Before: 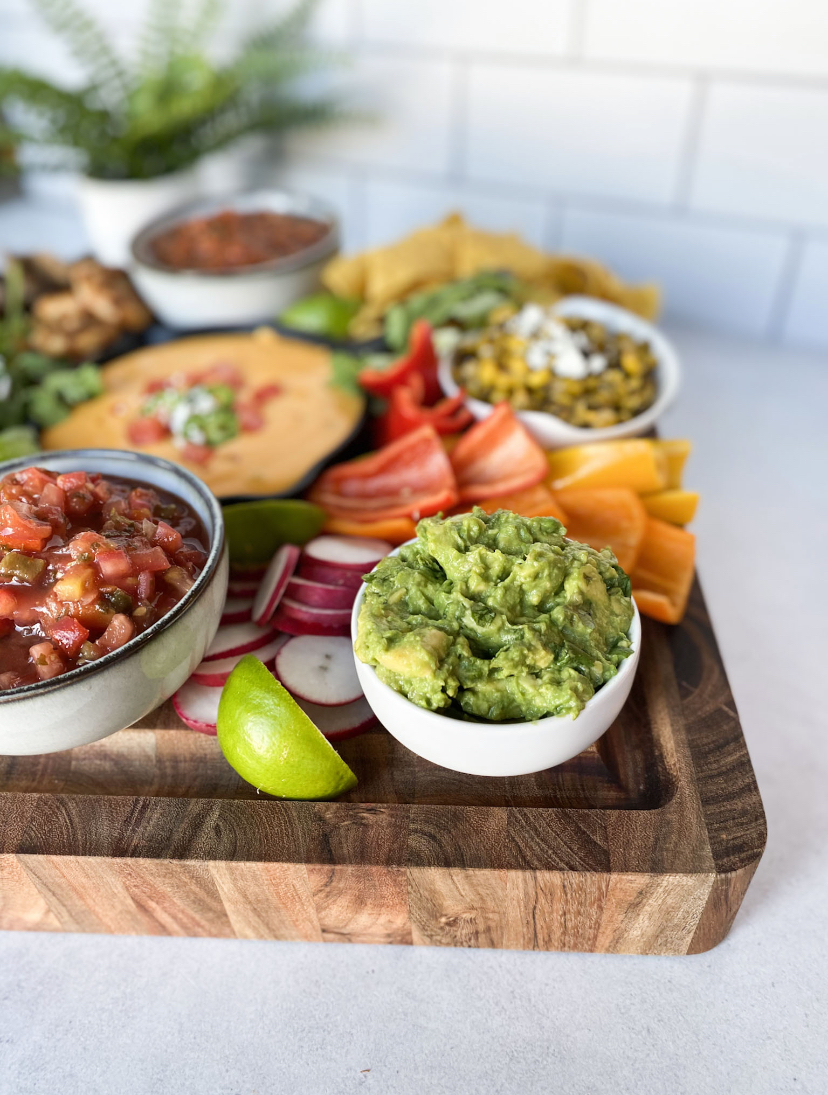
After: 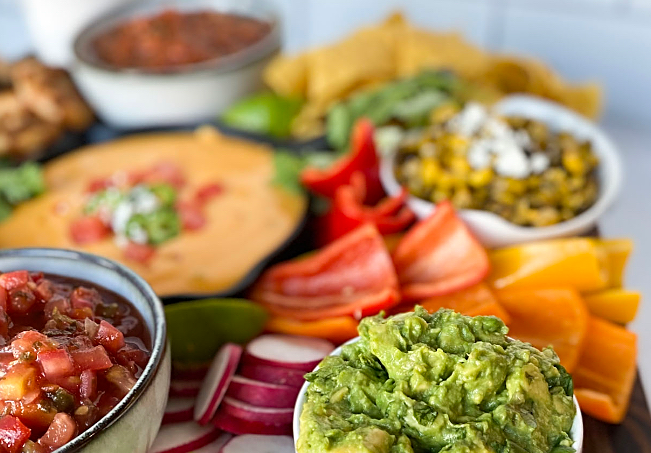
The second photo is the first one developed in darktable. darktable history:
sharpen: on, module defaults
crop: left 7.013%, top 18.384%, right 14.268%, bottom 40.21%
